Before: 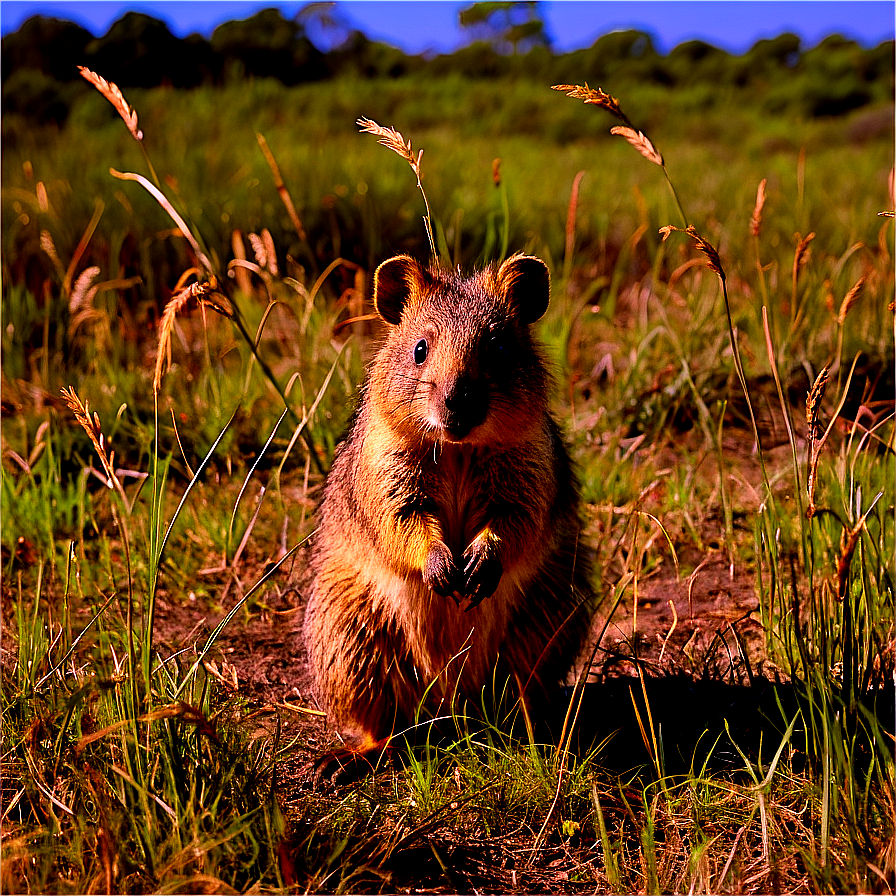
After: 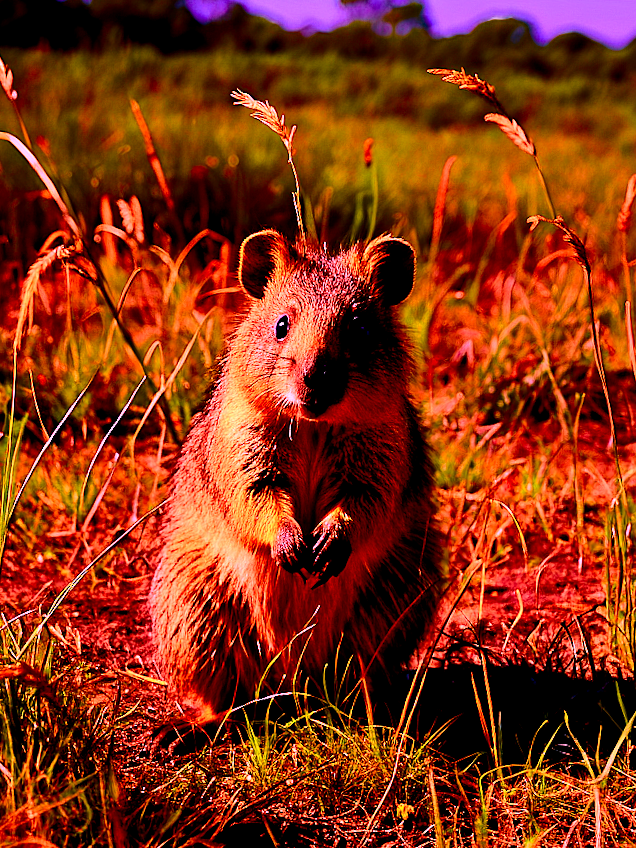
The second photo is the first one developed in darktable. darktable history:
tone equalizer: on, module defaults
tone curve: curves: ch0 [(0, 0) (0.074, 0.04) (0.157, 0.1) (0.472, 0.515) (0.635, 0.731) (0.768, 0.878) (0.899, 0.969) (1, 1)]; ch1 [(0, 0) (0.08, 0.08) (0.3, 0.3) (0.5, 0.5) (0.539, 0.558) (0.586, 0.658) (0.69, 0.787) (0.92, 0.92) (1, 1)]; ch2 [(0, 0) (0.08, 0.08) (0.3, 0.3) (0.5, 0.5) (0.543, 0.597) (0.597, 0.679) (0.92, 0.92) (1, 1)], color space Lab, independent channels, preserve colors none
white balance: red 1.188, blue 1.11
rotate and perspective: automatic cropping original format, crop left 0, crop top 0
crop and rotate: angle -3.27°, left 14.277%, top 0.028%, right 10.766%, bottom 0.028%
